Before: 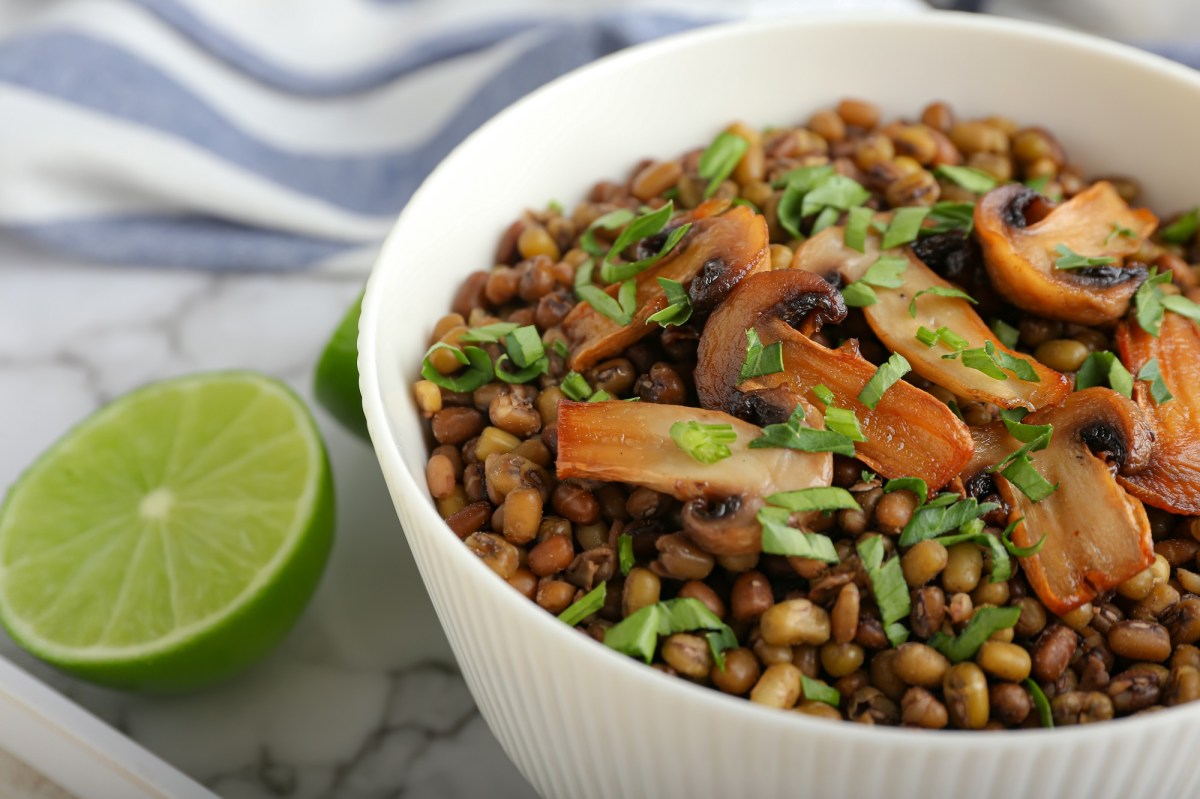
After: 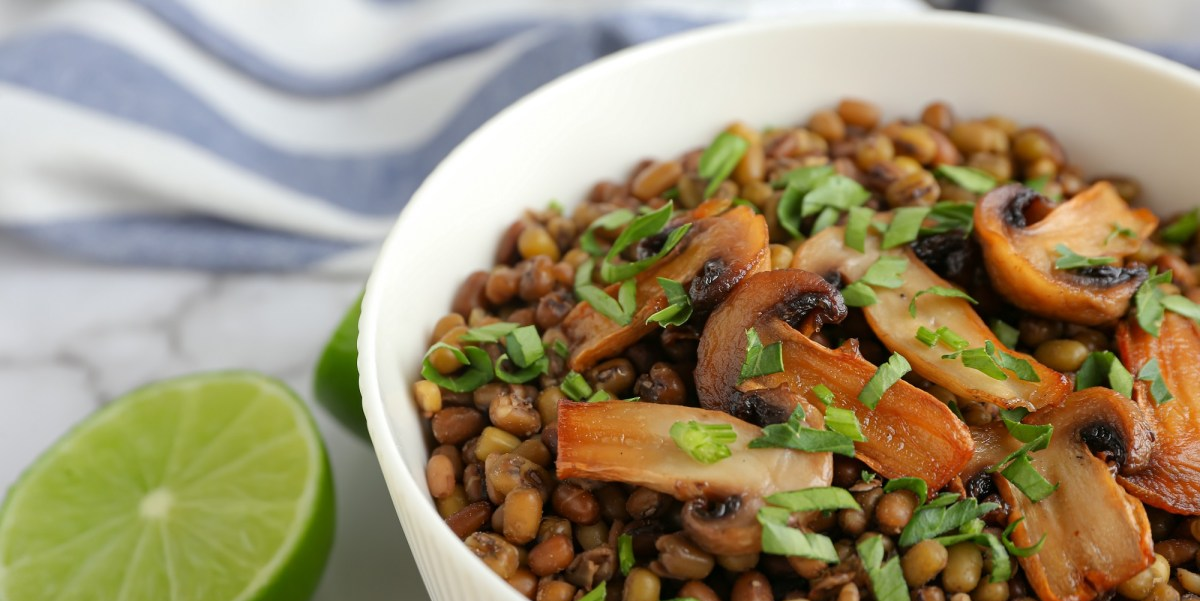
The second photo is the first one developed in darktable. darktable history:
crop: bottom 24.711%
